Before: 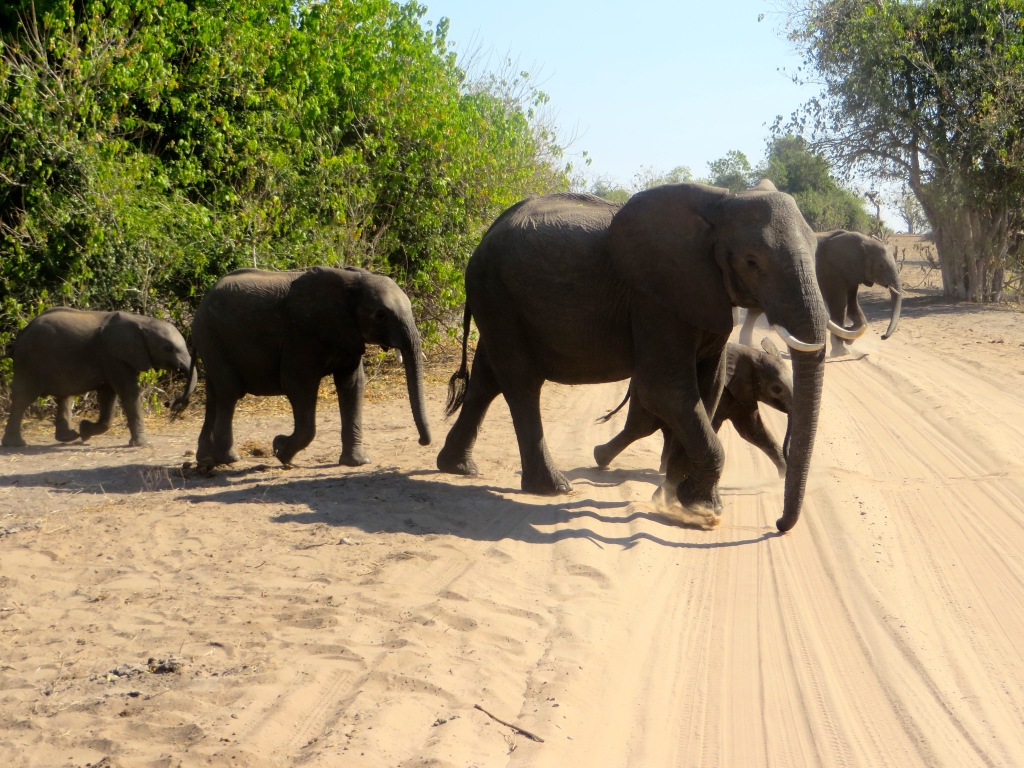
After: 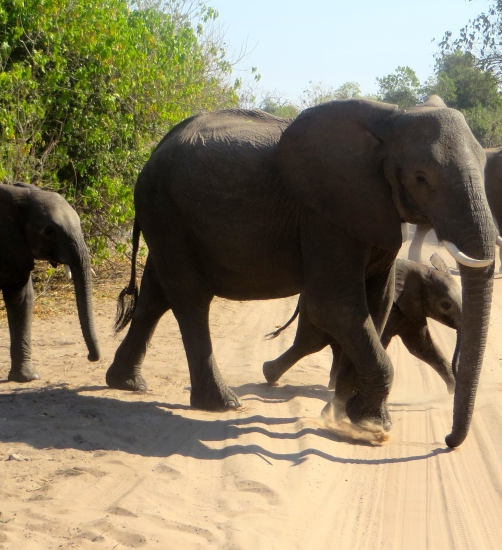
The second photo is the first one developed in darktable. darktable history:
crop: left 32.367%, top 10.96%, right 18.525%, bottom 17.319%
